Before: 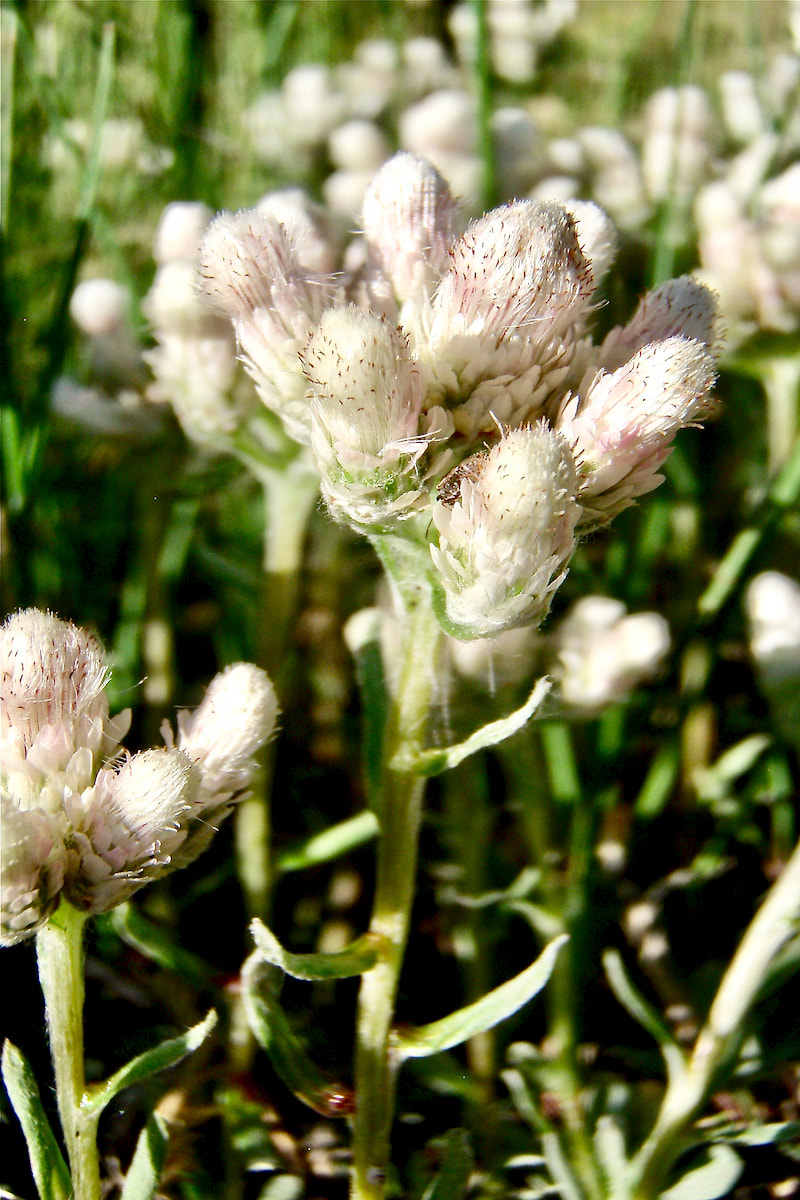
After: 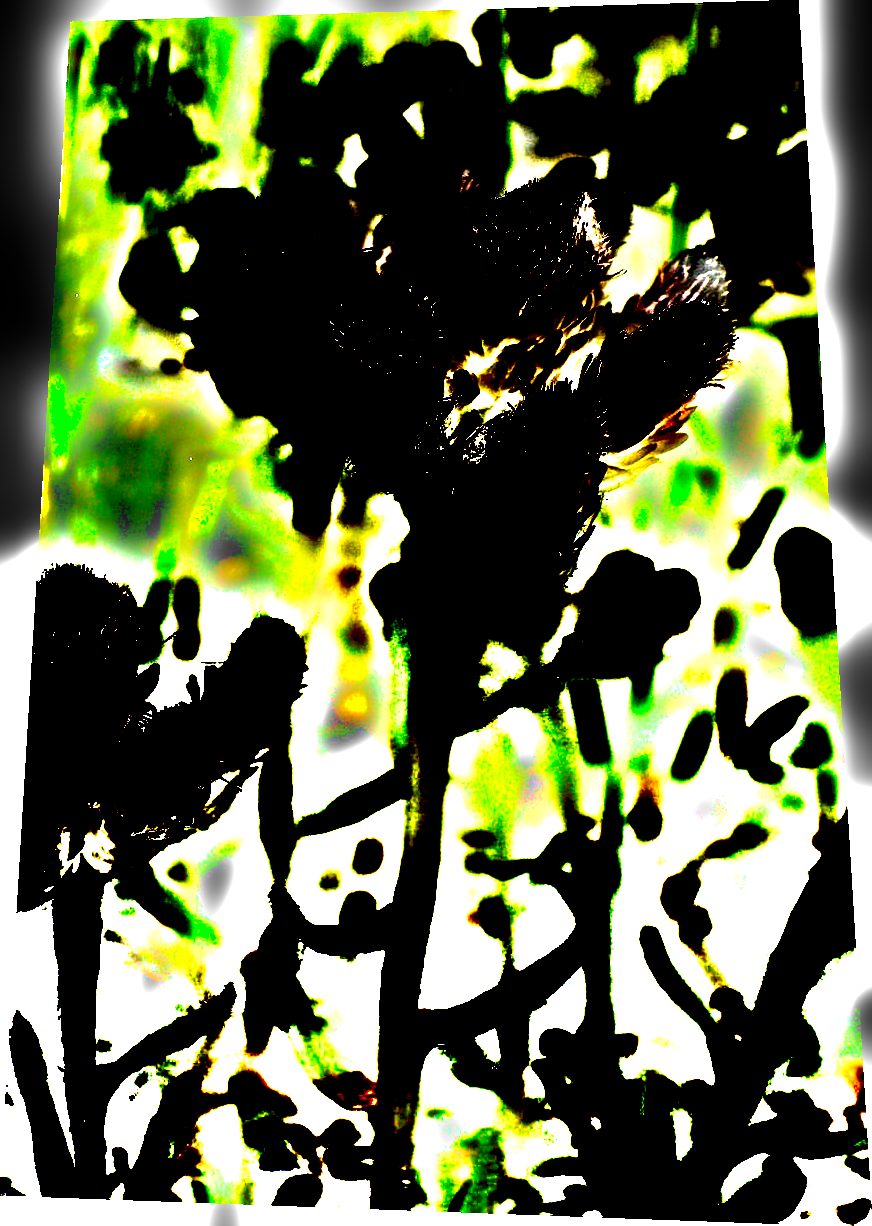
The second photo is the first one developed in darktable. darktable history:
rotate and perspective: rotation 0.128°, lens shift (vertical) -0.181, lens shift (horizontal) -0.044, shear 0.001, automatic cropping off
bloom: size 5%, threshold 95%, strength 15%
color balance rgb: linear chroma grading › global chroma 15%, perceptual saturation grading › global saturation 30%
white balance: emerald 1
graduated density: density -3.9 EV
base curve: curves: ch0 [(0, 0) (0.841, 0.609) (1, 1)]
exposure: exposure 3 EV, compensate highlight preservation false
